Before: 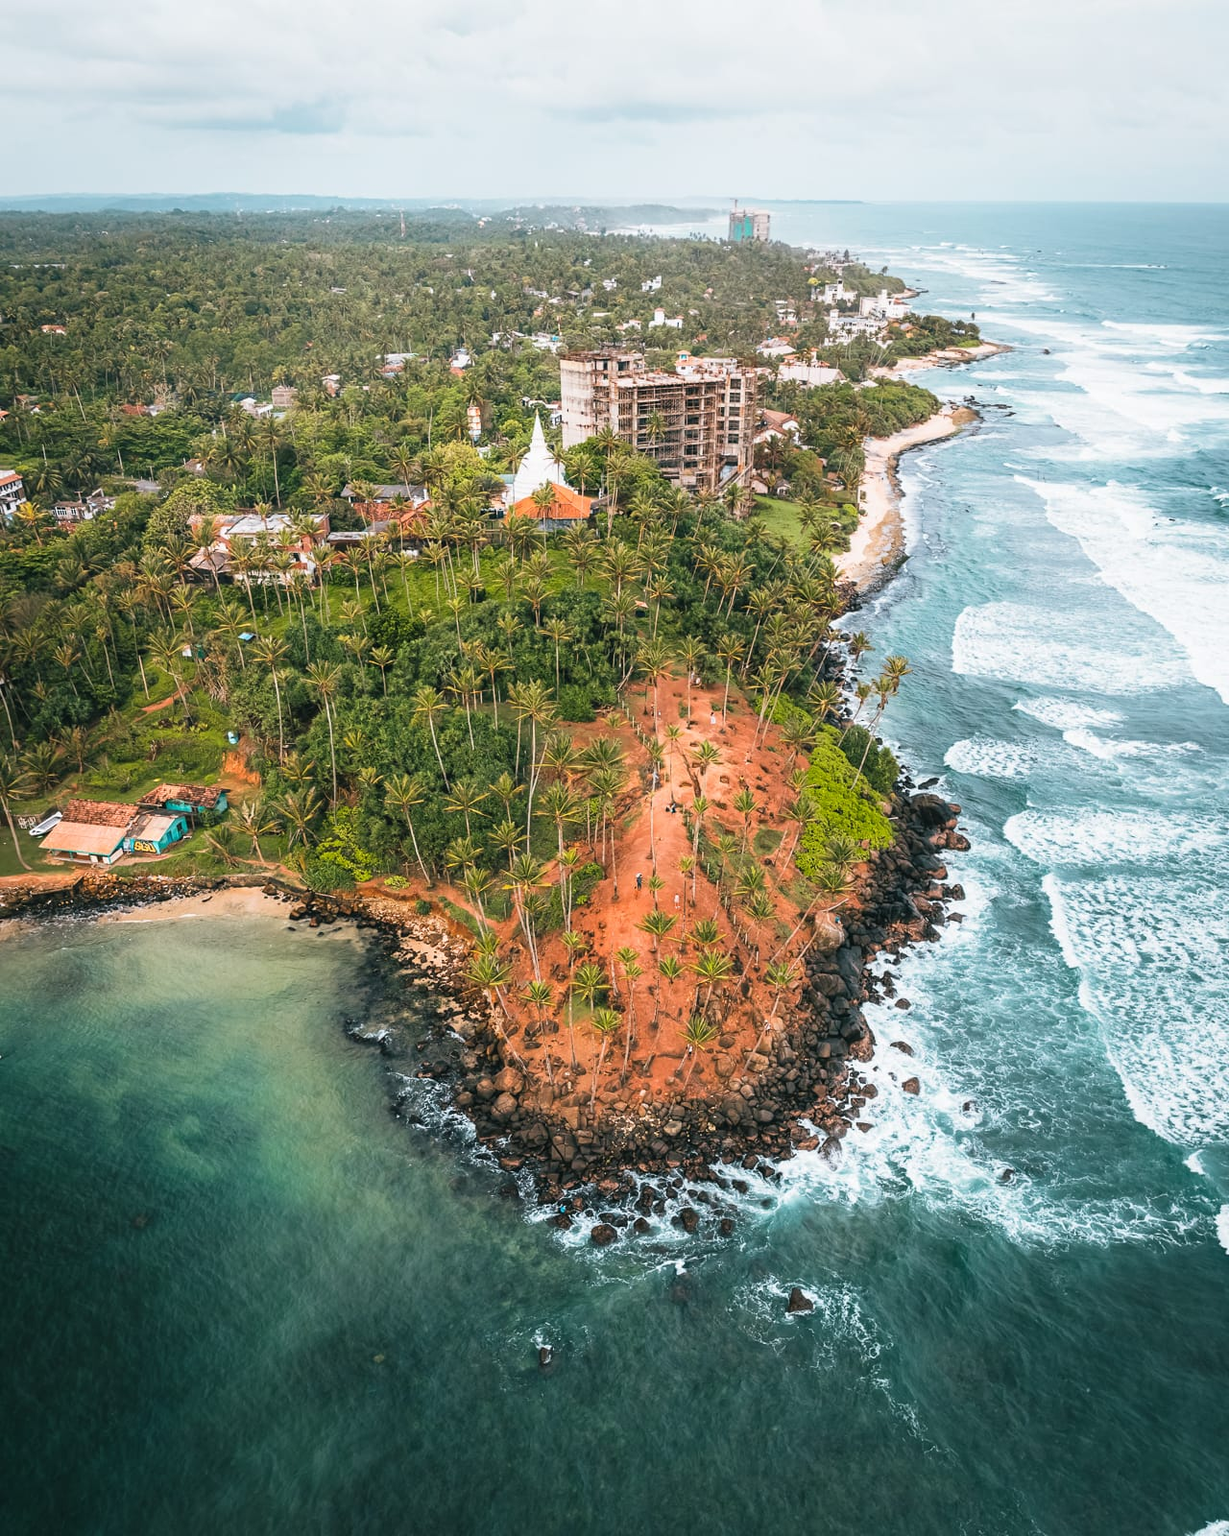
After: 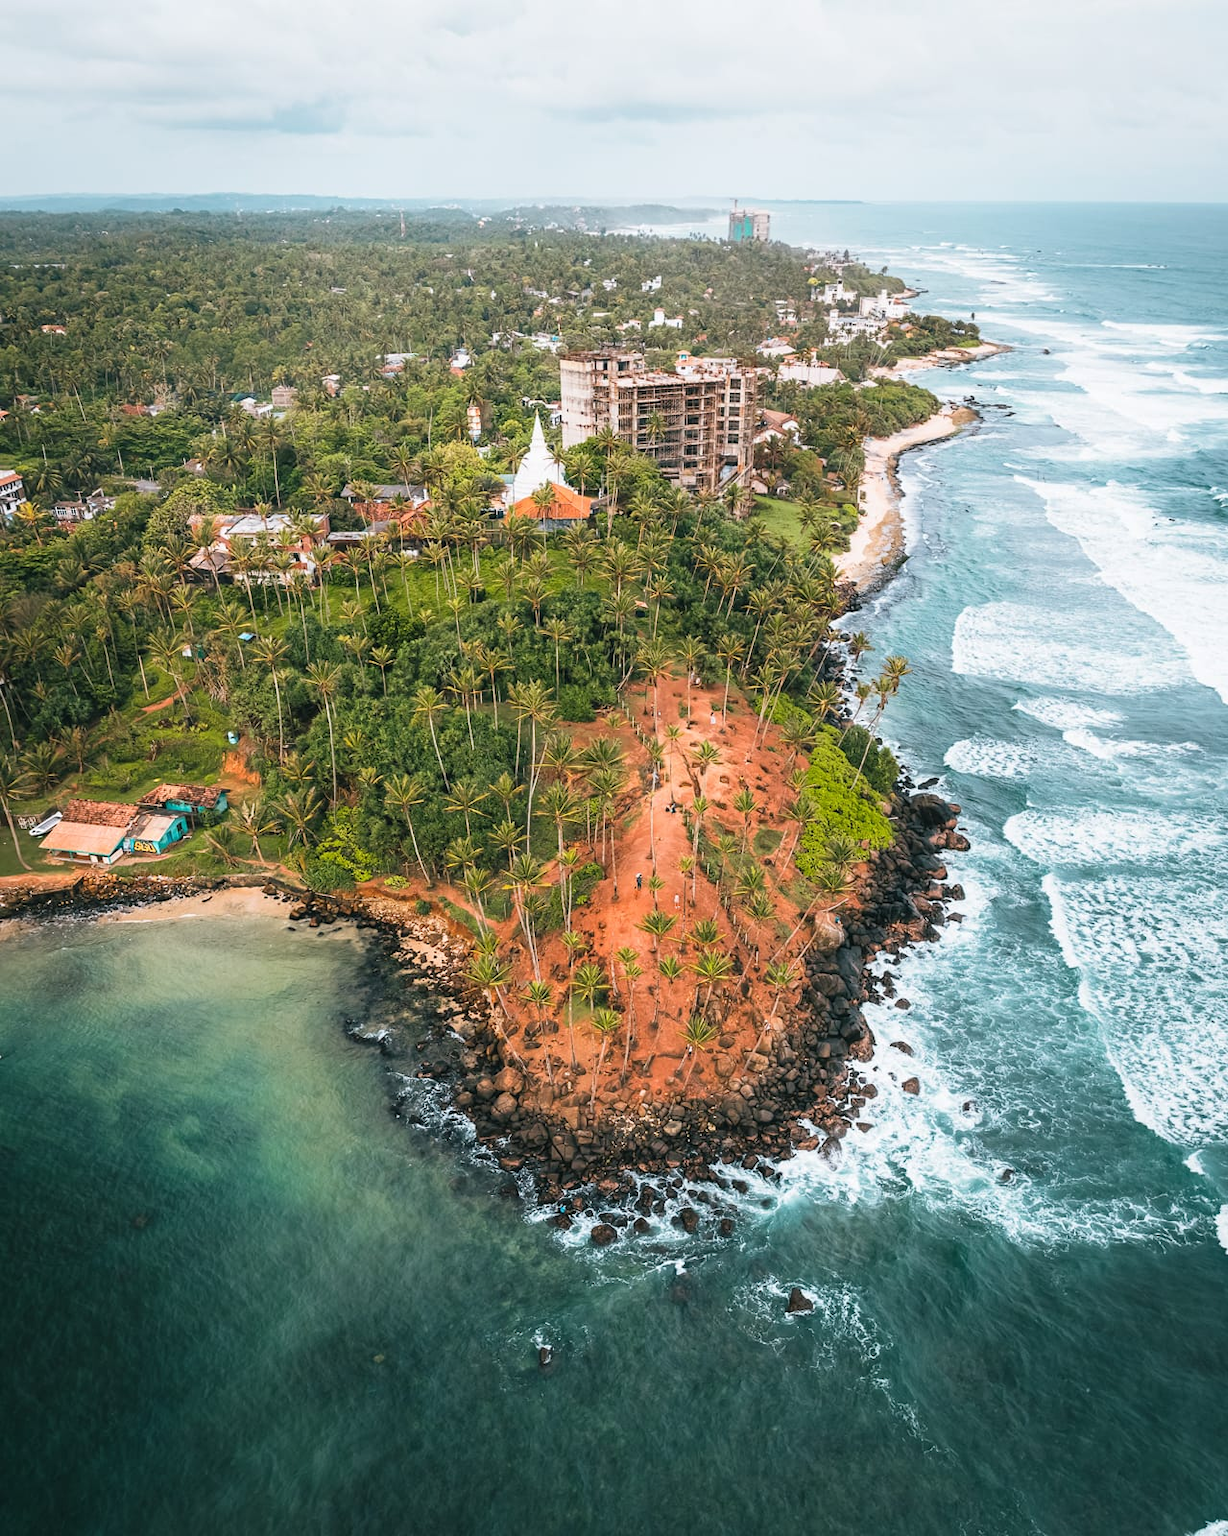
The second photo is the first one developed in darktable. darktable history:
color correction: highlights a* 0.063, highlights b* -0.446
